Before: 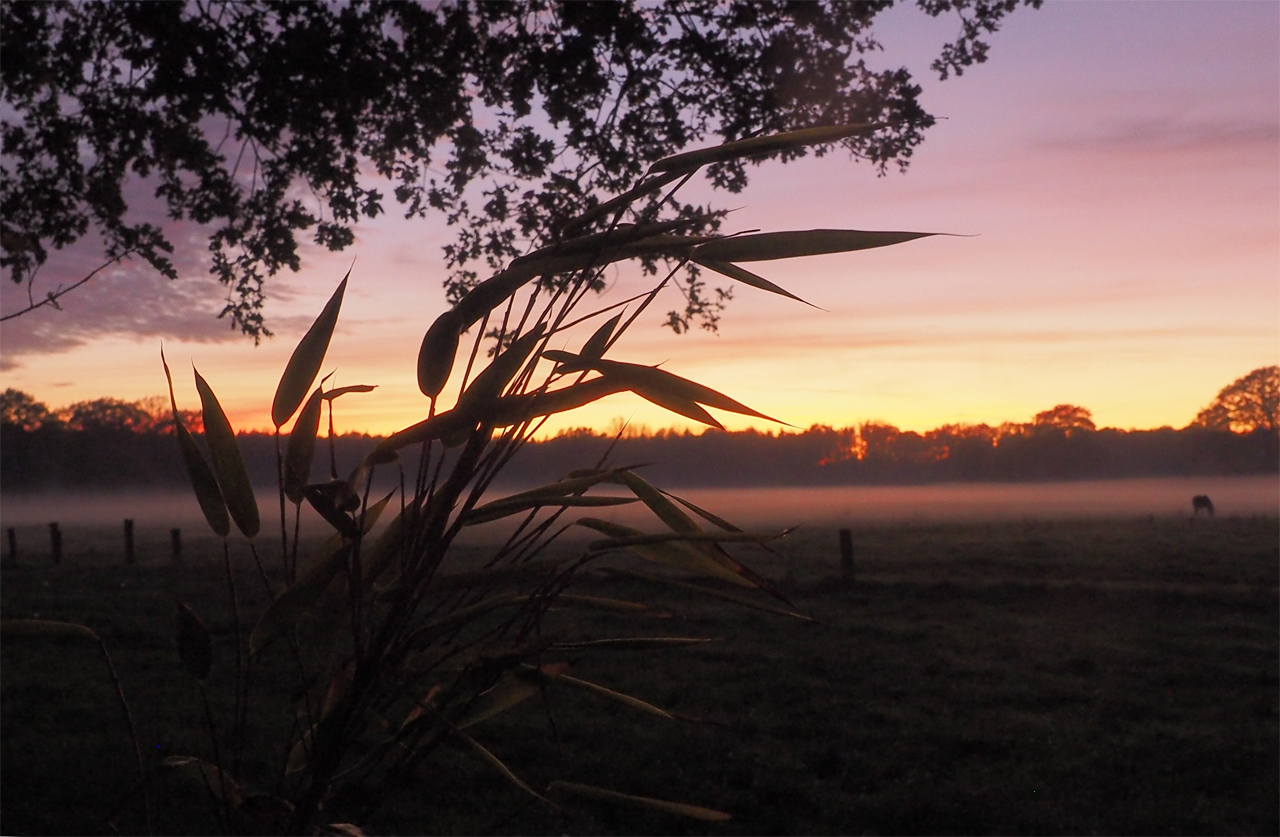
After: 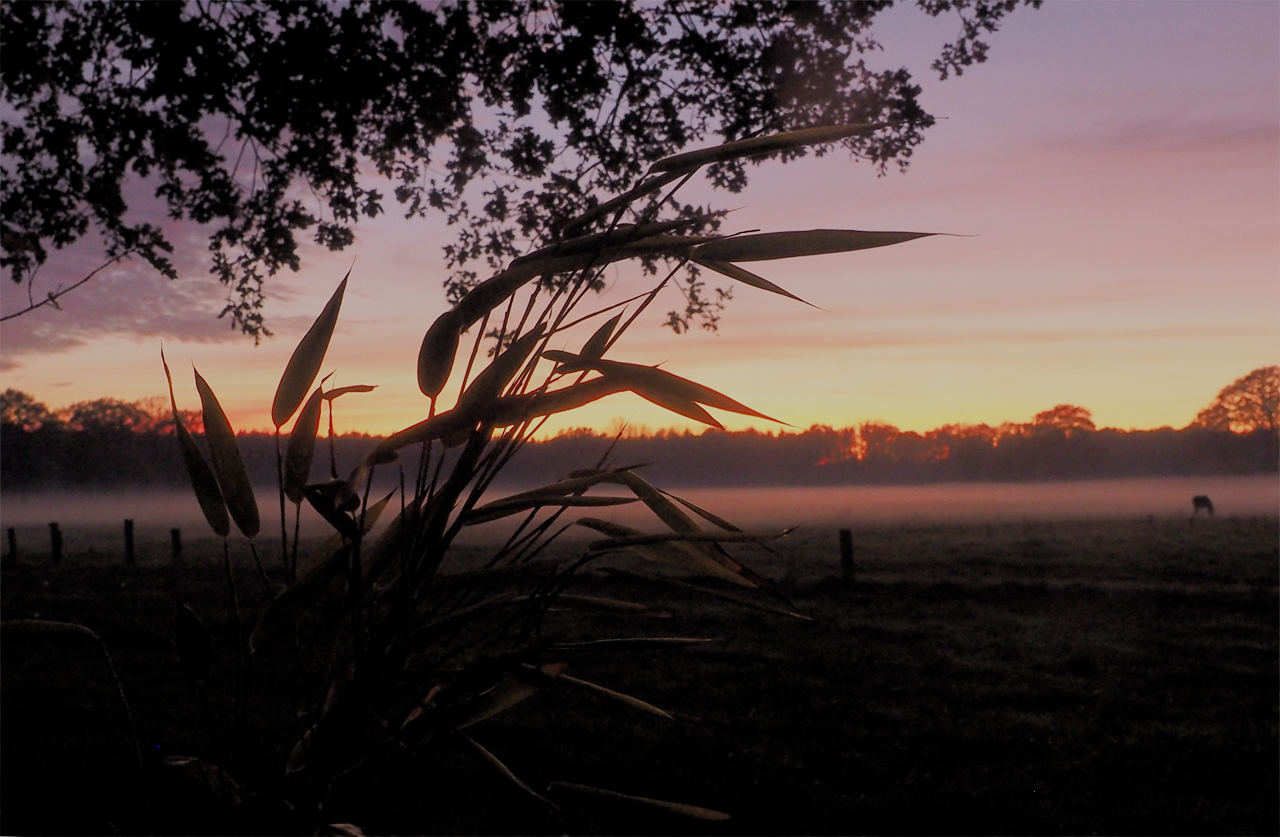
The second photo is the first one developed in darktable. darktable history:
filmic rgb: black relative exposure -8.78 EV, white relative exposure 4.98 EV, target black luminance 0%, hardness 3.78, latitude 65.63%, contrast 0.829, shadows ↔ highlights balance 19.35%
